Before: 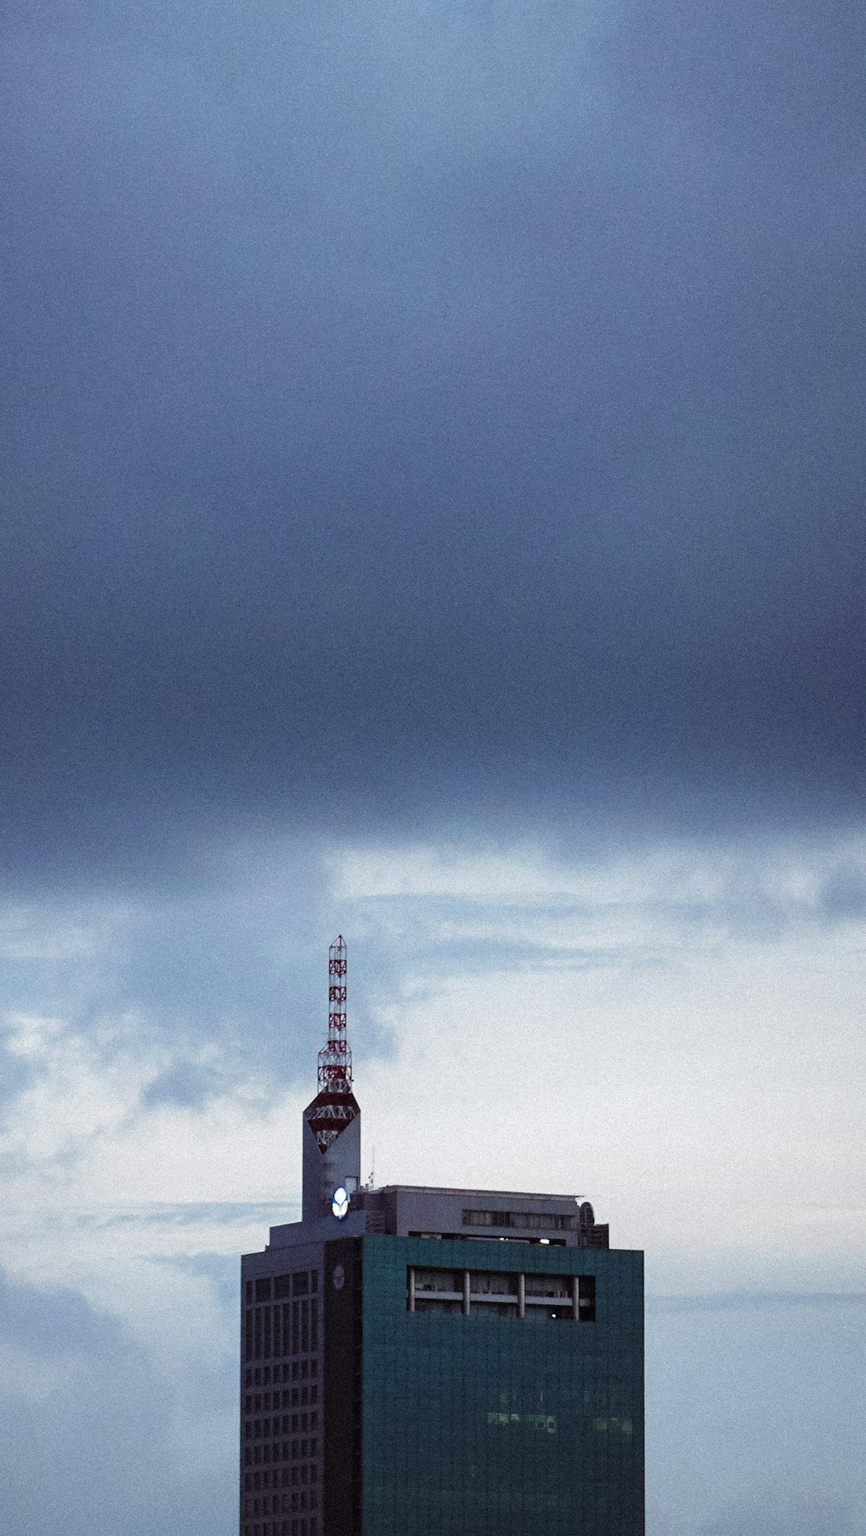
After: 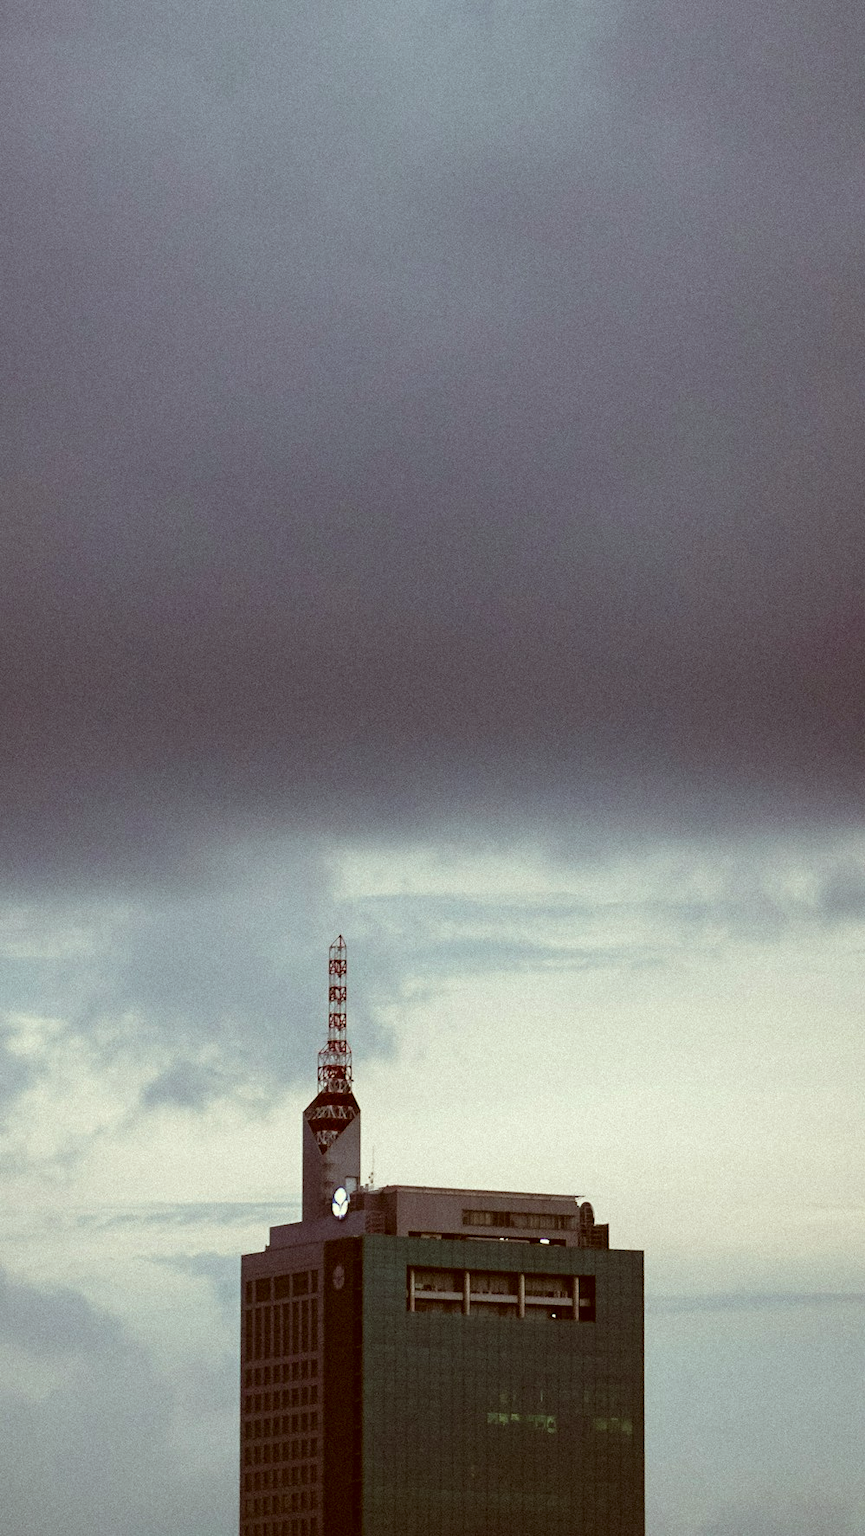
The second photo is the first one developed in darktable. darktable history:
color correction: highlights a* -5.45, highlights b* 9.8, shadows a* 9.22, shadows b* 24.33
